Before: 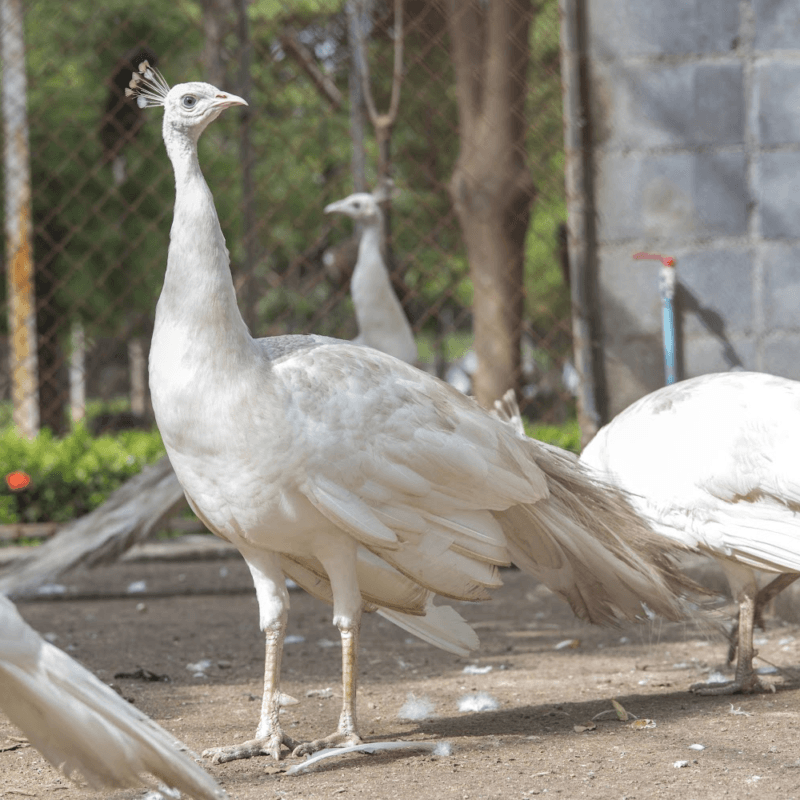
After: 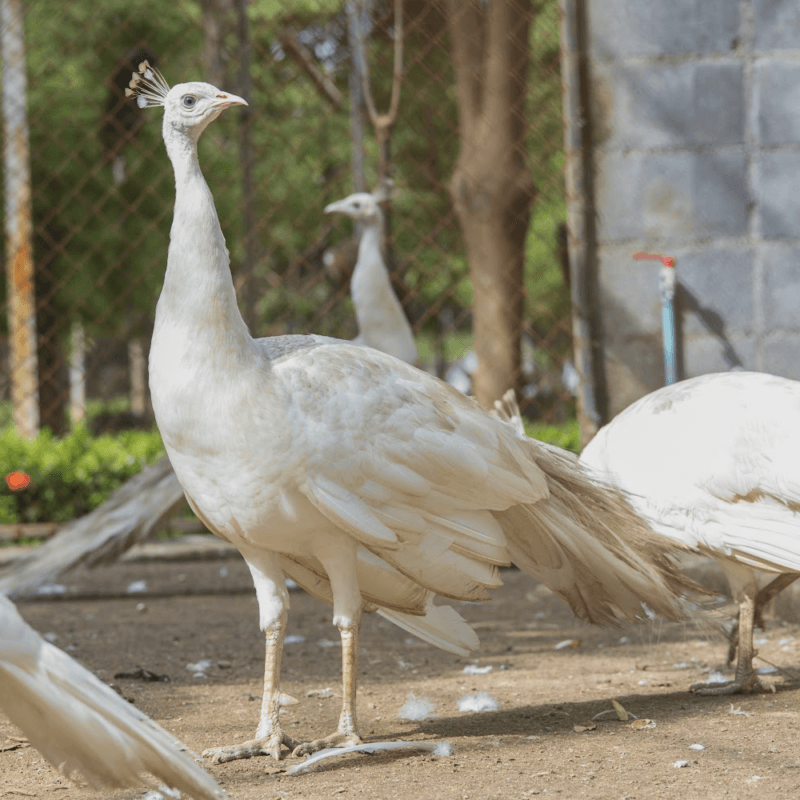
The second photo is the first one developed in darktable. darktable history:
tone curve: curves: ch0 [(0, 0.014) (0.036, 0.047) (0.15, 0.156) (0.27, 0.258) (0.511, 0.506) (0.761, 0.741) (1, 0.919)]; ch1 [(0, 0) (0.179, 0.173) (0.322, 0.32) (0.429, 0.431) (0.502, 0.5) (0.519, 0.522) (0.562, 0.575) (0.631, 0.65) (0.72, 0.692) (1, 1)]; ch2 [(0, 0) (0.29, 0.295) (0.404, 0.436) (0.497, 0.498) (0.533, 0.556) (0.599, 0.607) (0.696, 0.707) (1, 1)], color space Lab, independent channels, preserve colors none
